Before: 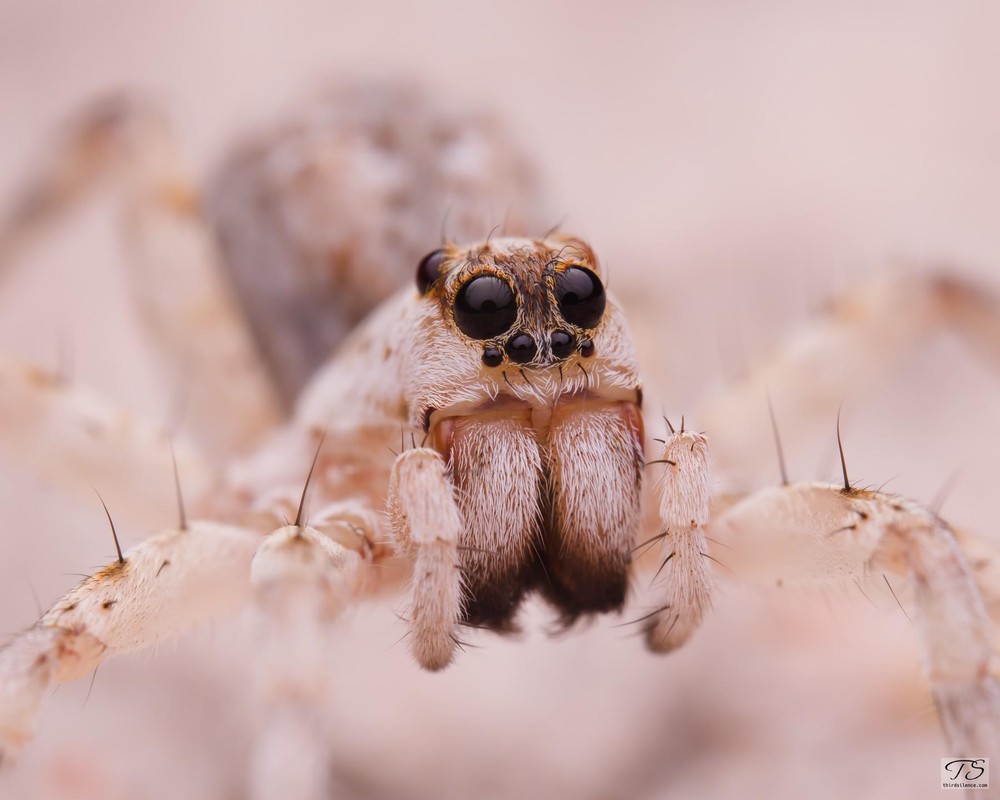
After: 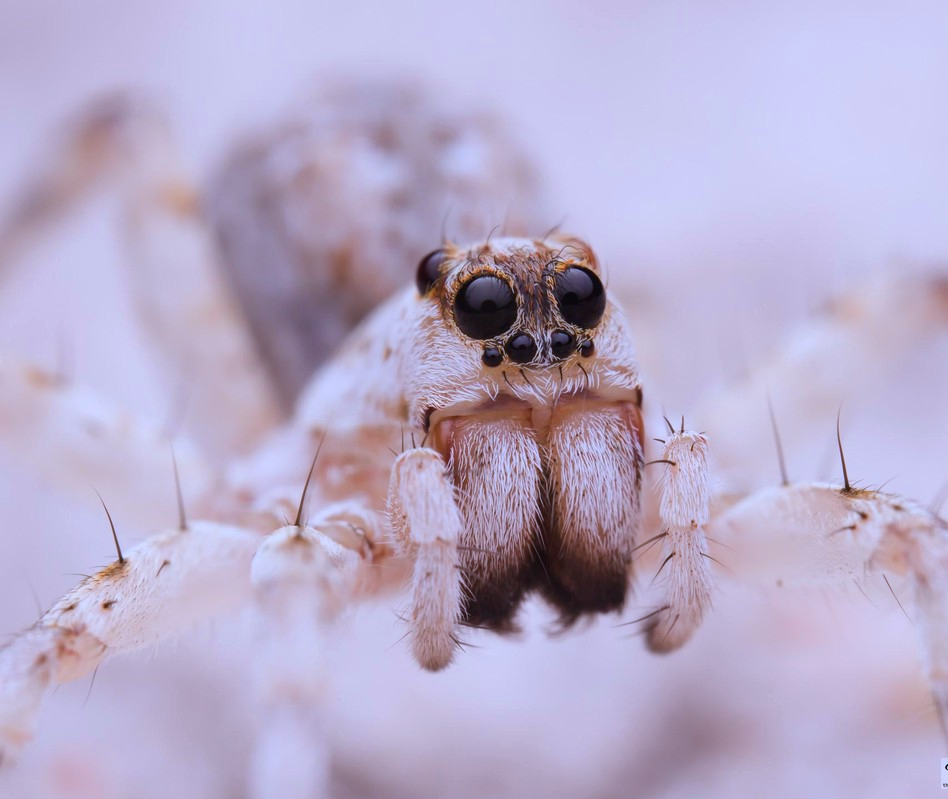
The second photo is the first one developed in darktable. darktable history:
color calibration: illuminant custom, x 0.39, y 0.392, temperature 3856.94 K
crop and rotate: right 5.167%
color balance rgb: on, module defaults
